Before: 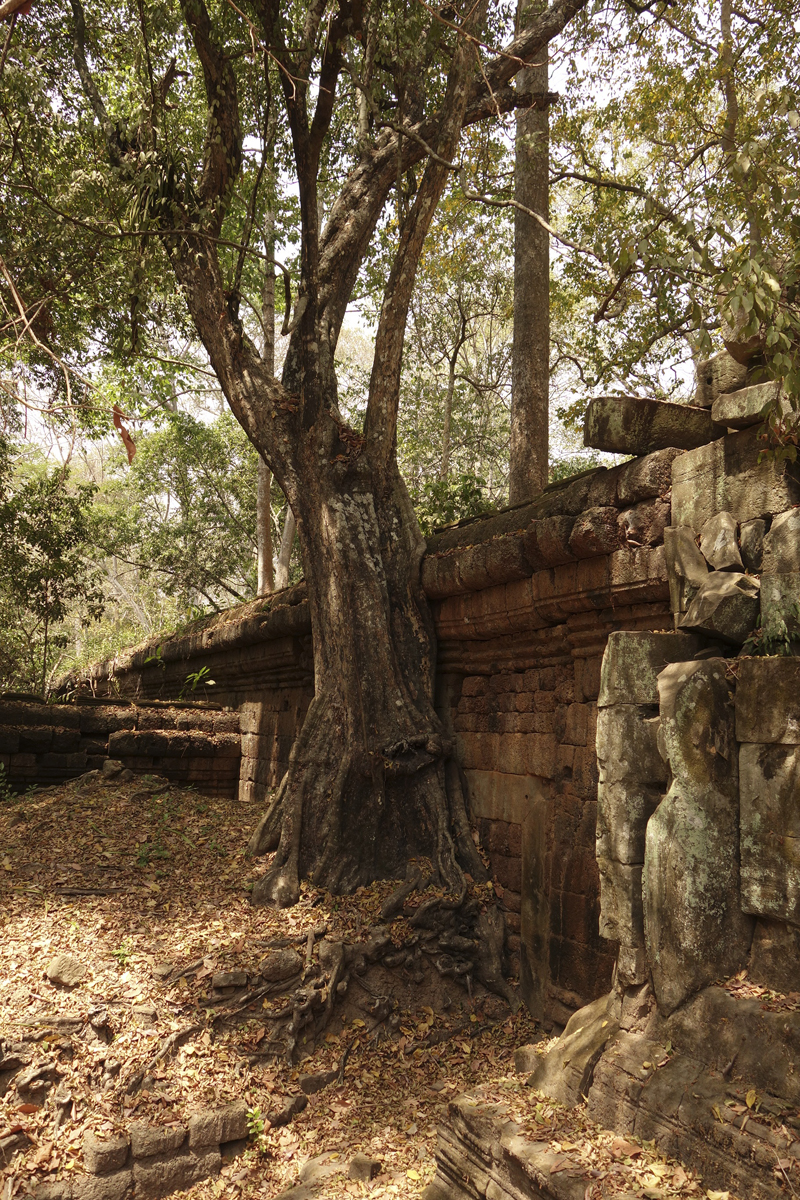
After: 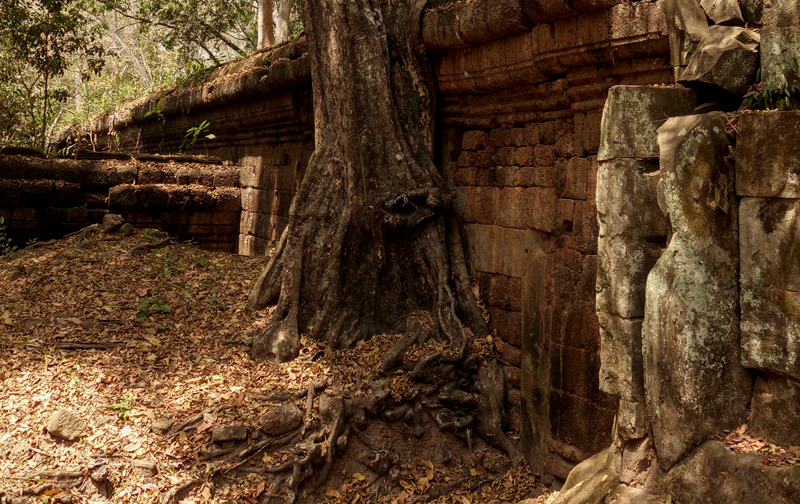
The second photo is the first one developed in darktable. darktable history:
crop: top 45.551%, bottom 12.262%
exposure: black level correction 0.001, exposure -0.2 EV, compensate highlight preservation false
local contrast: on, module defaults
